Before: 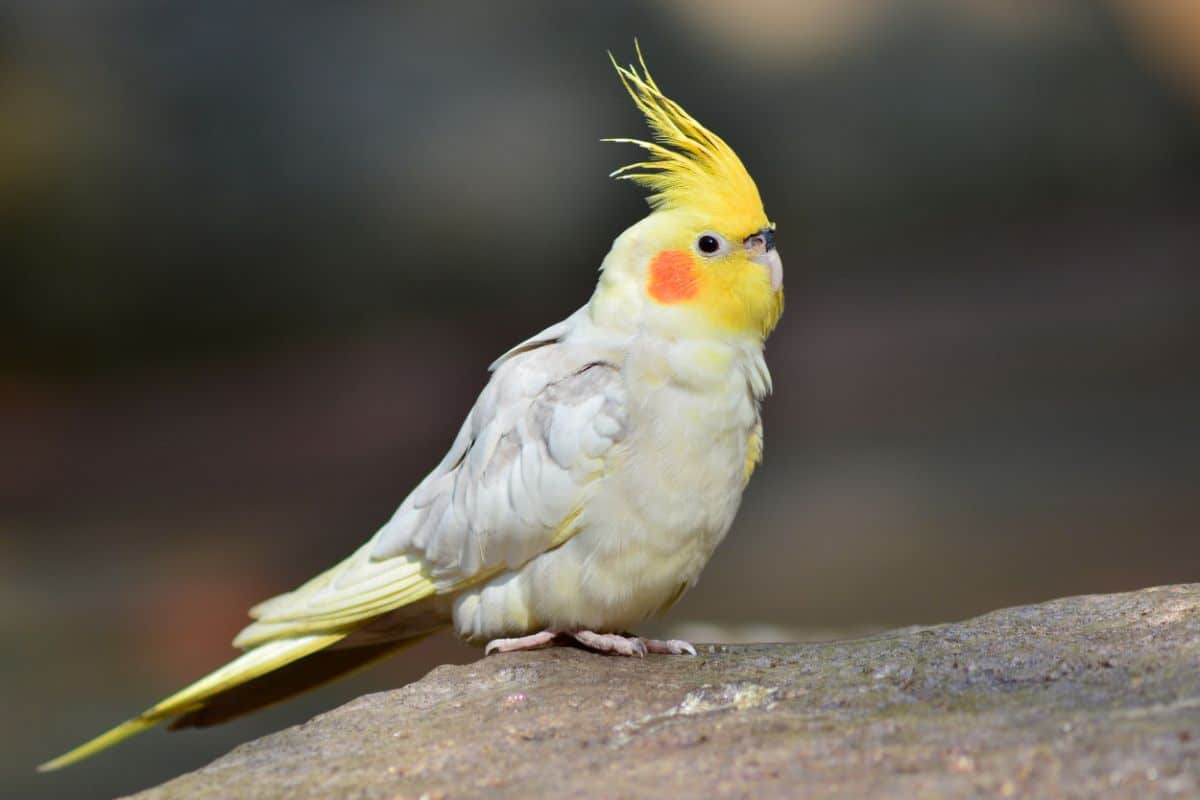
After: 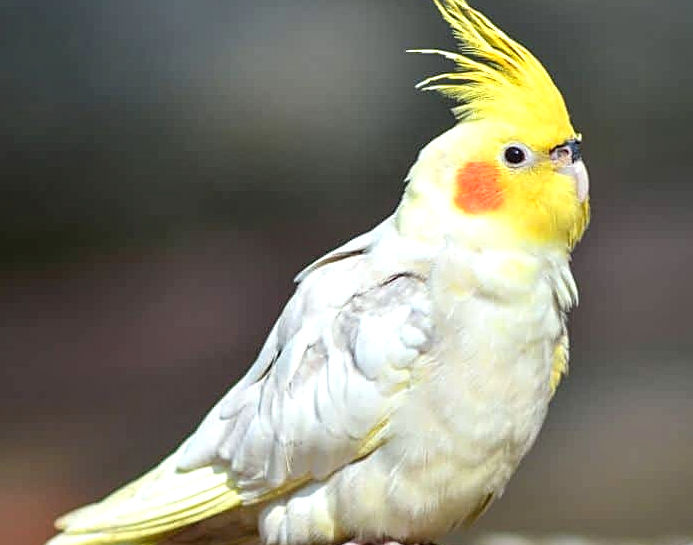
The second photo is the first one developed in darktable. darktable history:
white balance: red 0.978, blue 0.999
exposure: exposure 0.6 EV, compensate highlight preservation false
local contrast: on, module defaults
crop: left 16.202%, top 11.208%, right 26.045%, bottom 20.557%
sharpen: on, module defaults
